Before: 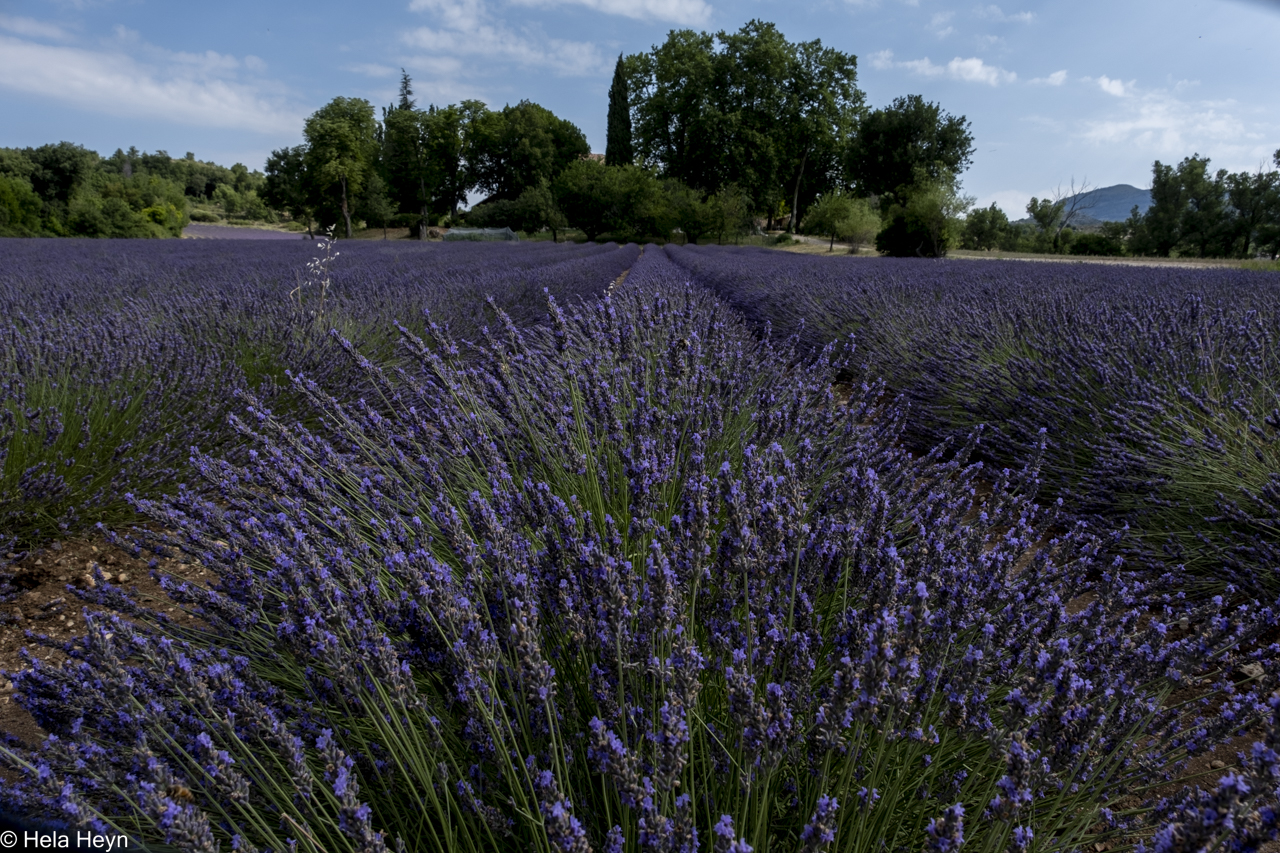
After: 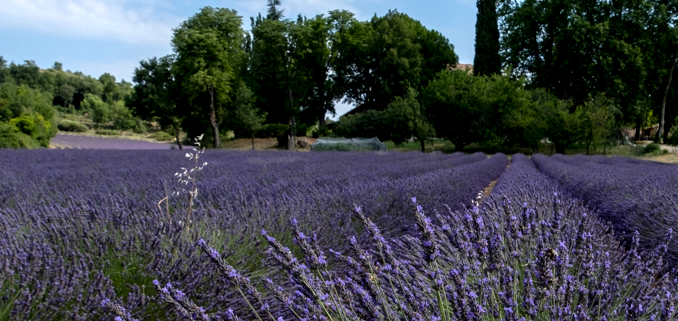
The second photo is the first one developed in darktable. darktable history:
crop: left 10.37%, top 10.637%, right 36.584%, bottom 51.707%
exposure: exposure 0.6 EV, compensate highlight preservation false
